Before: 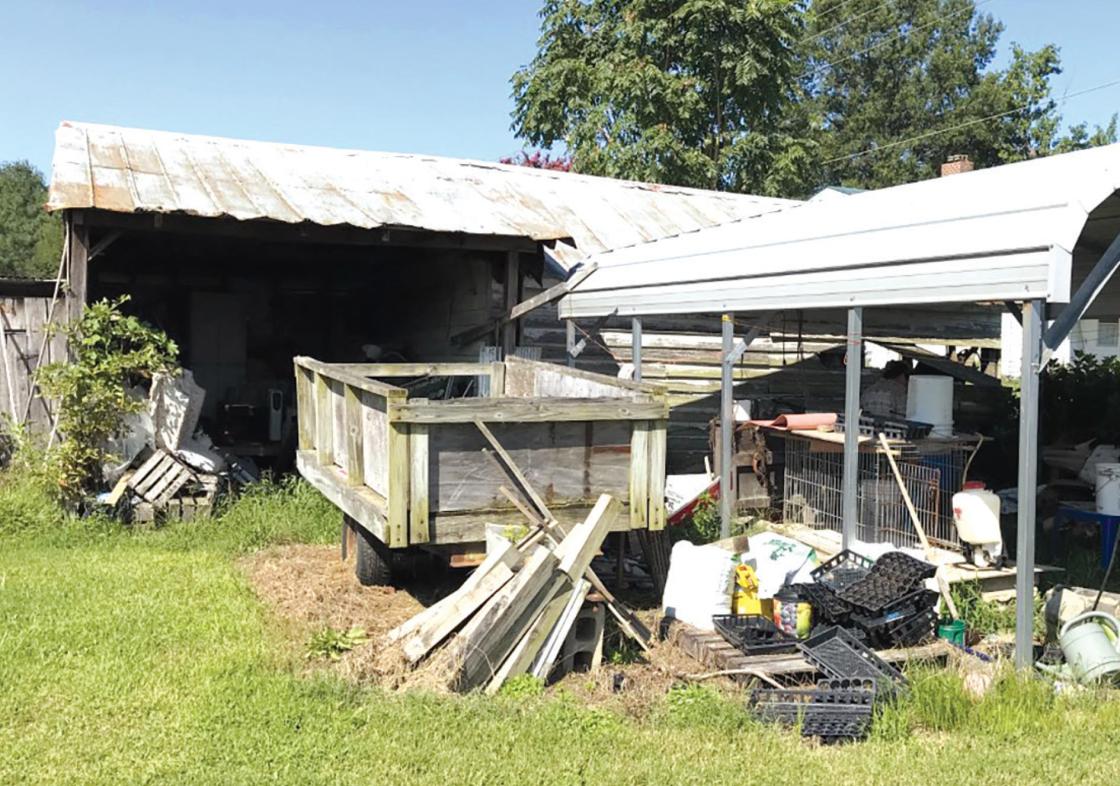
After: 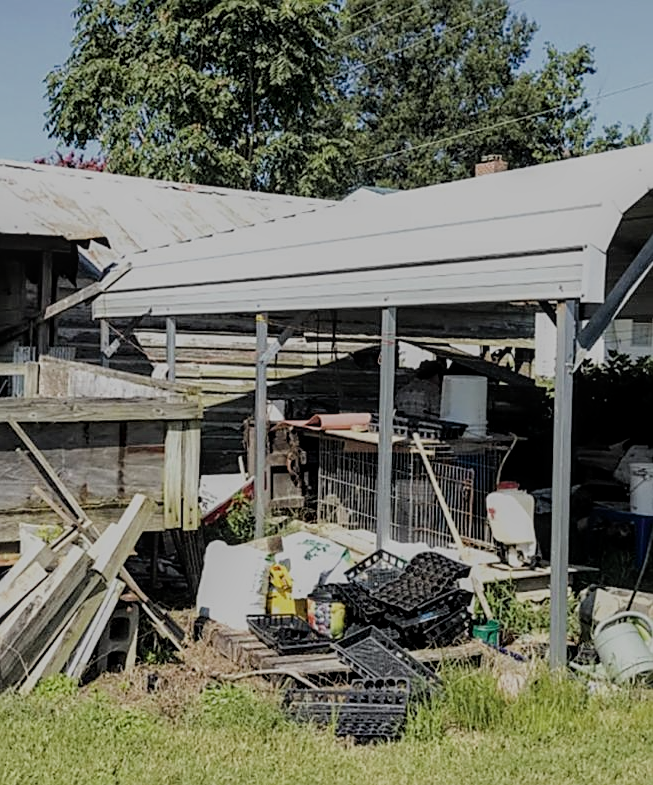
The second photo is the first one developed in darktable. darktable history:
crop: left 41.618%
filmic rgb: black relative exposure -6.99 EV, white relative exposure 5.6 EV, hardness 2.86
contrast brightness saturation: contrast 0.012, saturation -0.067
local contrast: on, module defaults
exposure: exposure -0.567 EV, compensate highlight preservation false
sharpen: on, module defaults
